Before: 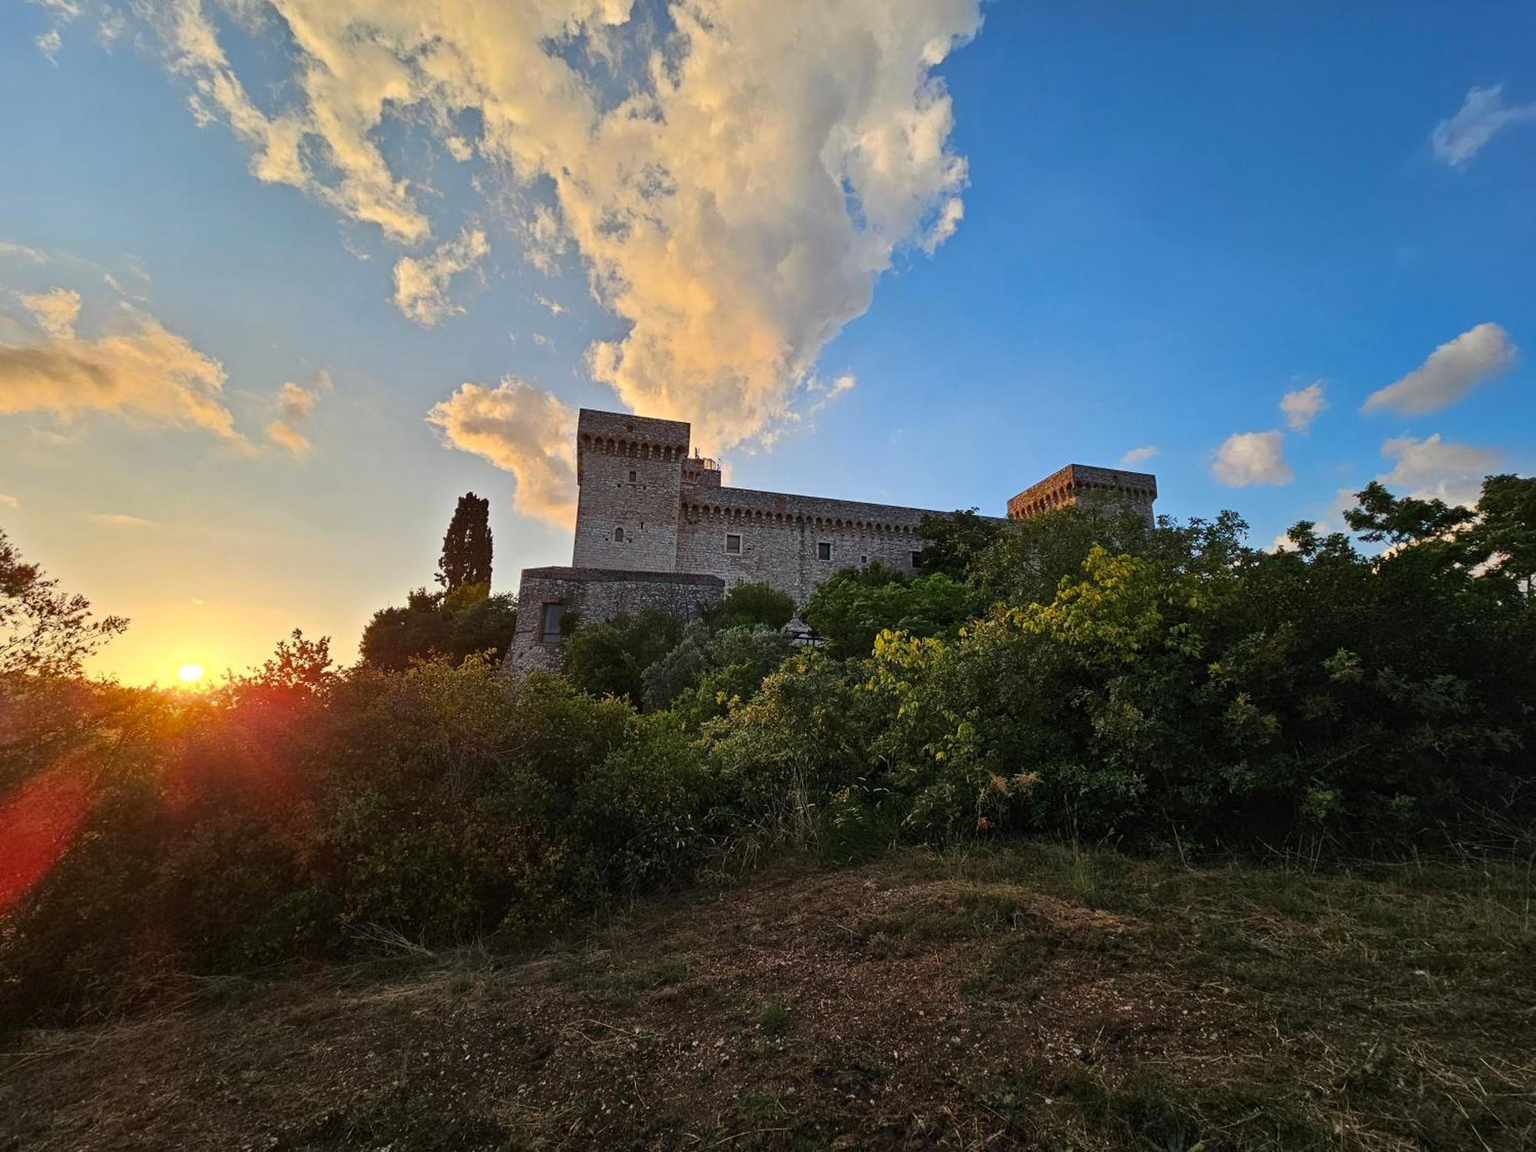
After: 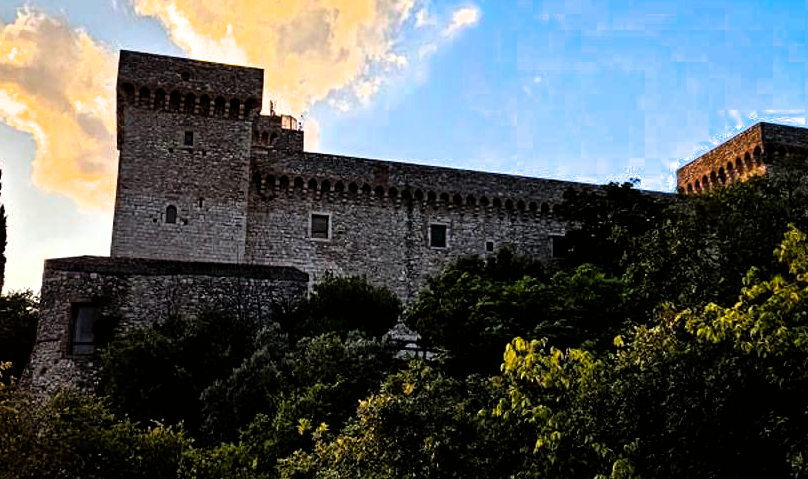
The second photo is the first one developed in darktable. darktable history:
crop: left 31.751%, top 32.172%, right 27.8%, bottom 35.83%
filmic rgb: black relative exposure -8.2 EV, white relative exposure 2.2 EV, threshold 3 EV, hardness 7.11, latitude 85.74%, contrast 1.696, highlights saturation mix -4%, shadows ↔ highlights balance -2.69%, color science v5 (2021), contrast in shadows safe, contrast in highlights safe, enable highlight reconstruction true
color balance rgb: perceptual saturation grading › global saturation 30%, global vibrance 20%
